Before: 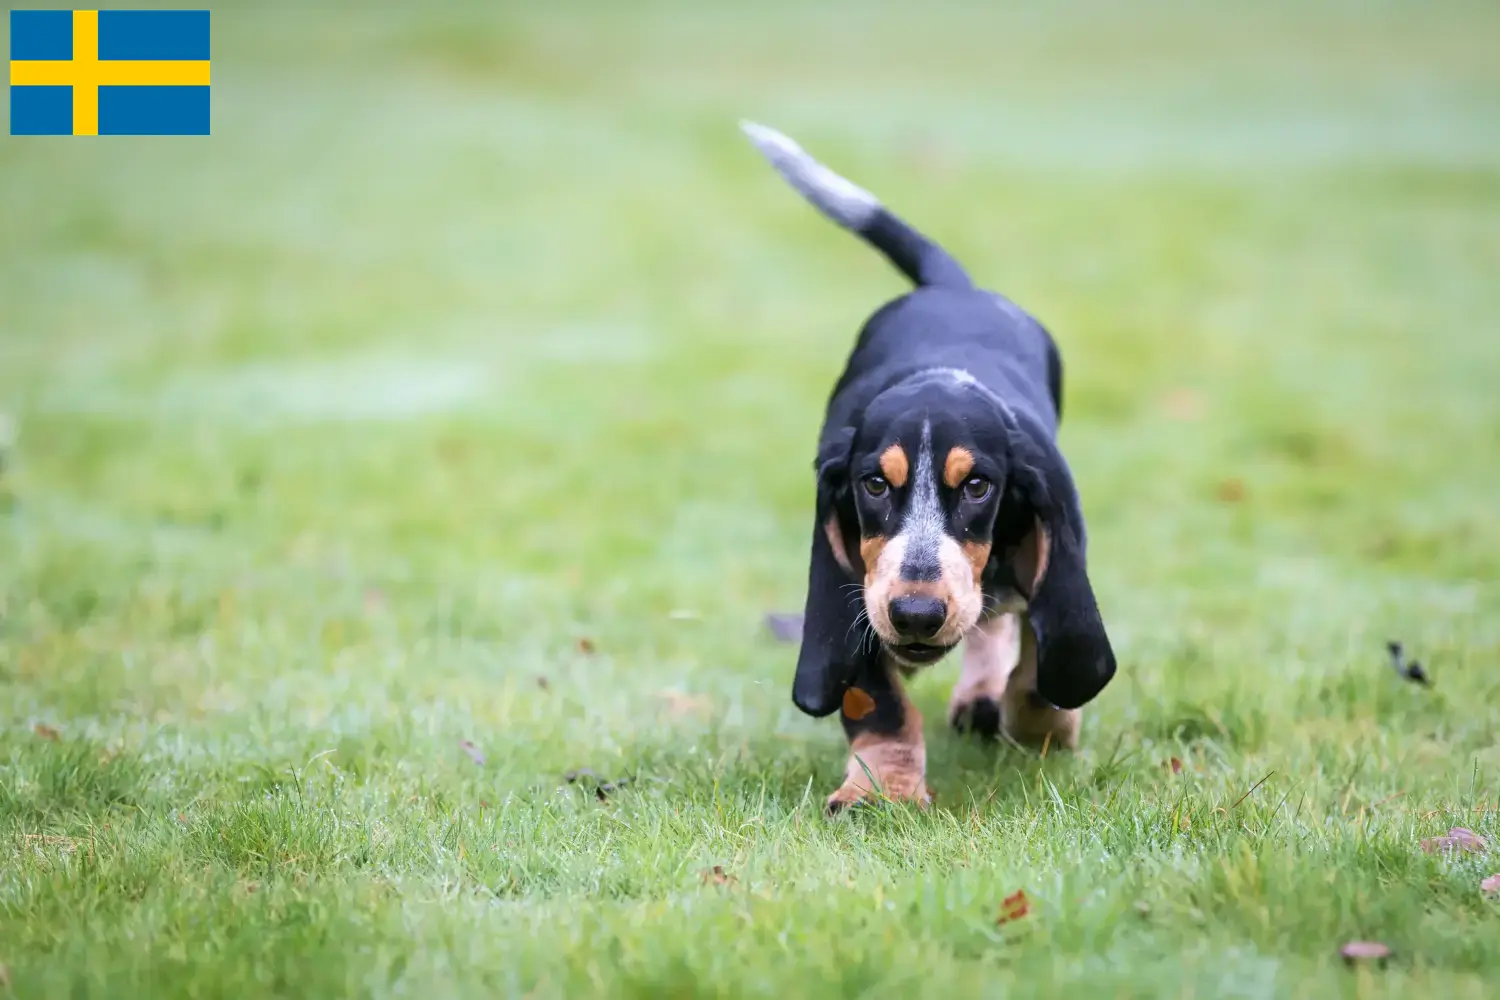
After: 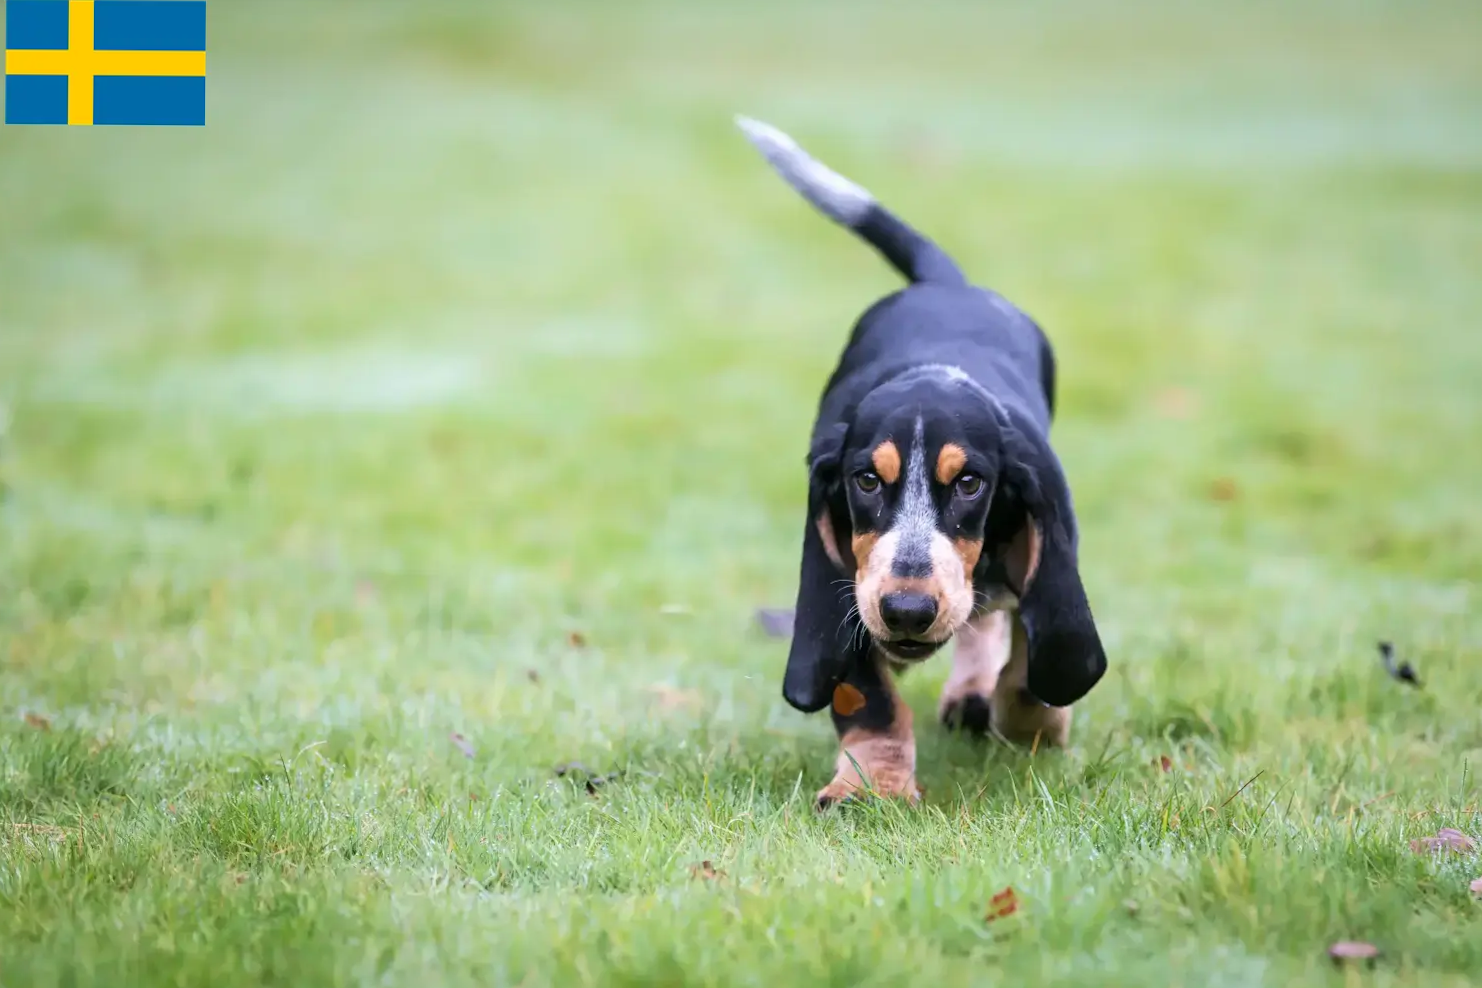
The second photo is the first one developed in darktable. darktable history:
crop and rotate: angle -0.465°
